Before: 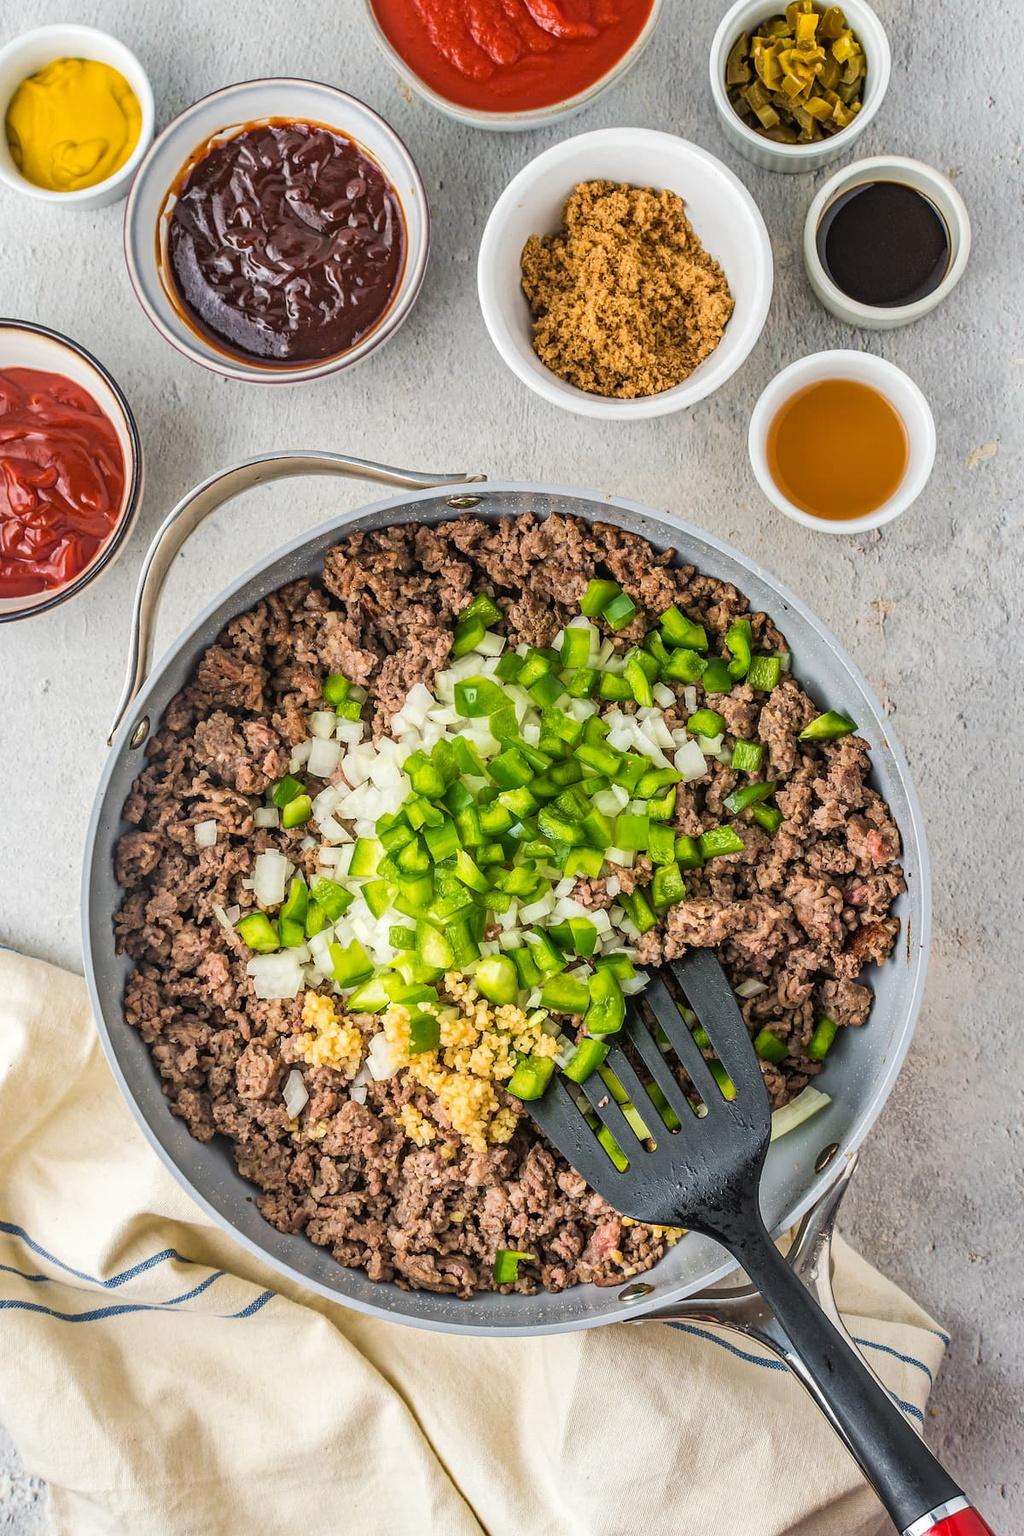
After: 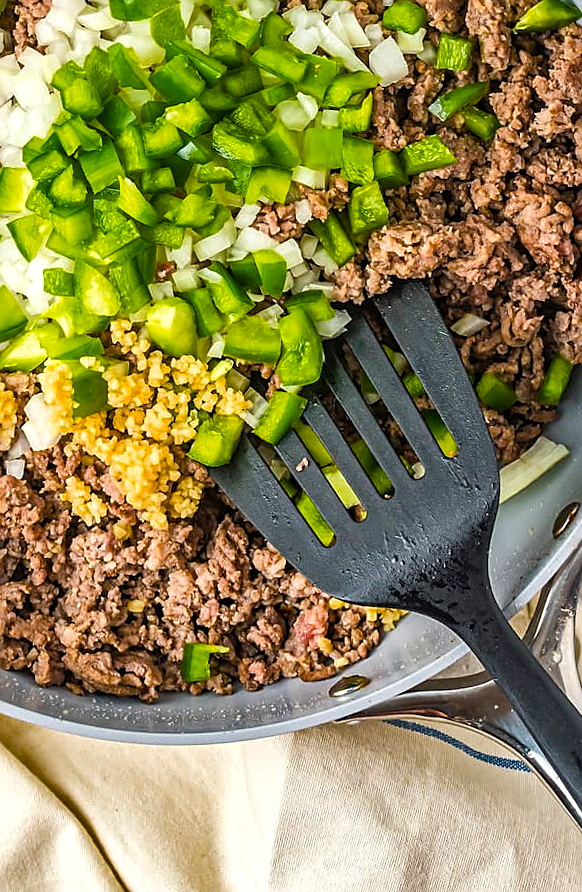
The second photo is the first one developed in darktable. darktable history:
rotate and perspective: rotation -2.29°, automatic cropping off
color balance rgb: linear chroma grading › shadows 16%, perceptual saturation grading › global saturation 8%, perceptual saturation grading › shadows 4%, perceptual brilliance grading › global brilliance 2%, perceptual brilliance grading › highlights 8%, perceptual brilliance grading › shadows -4%, global vibrance 16%, saturation formula JzAzBz (2021)
crop: left 35.976%, top 45.819%, right 18.162%, bottom 5.807%
sharpen: on, module defaults
shadows and highlights: soften with gaussian
